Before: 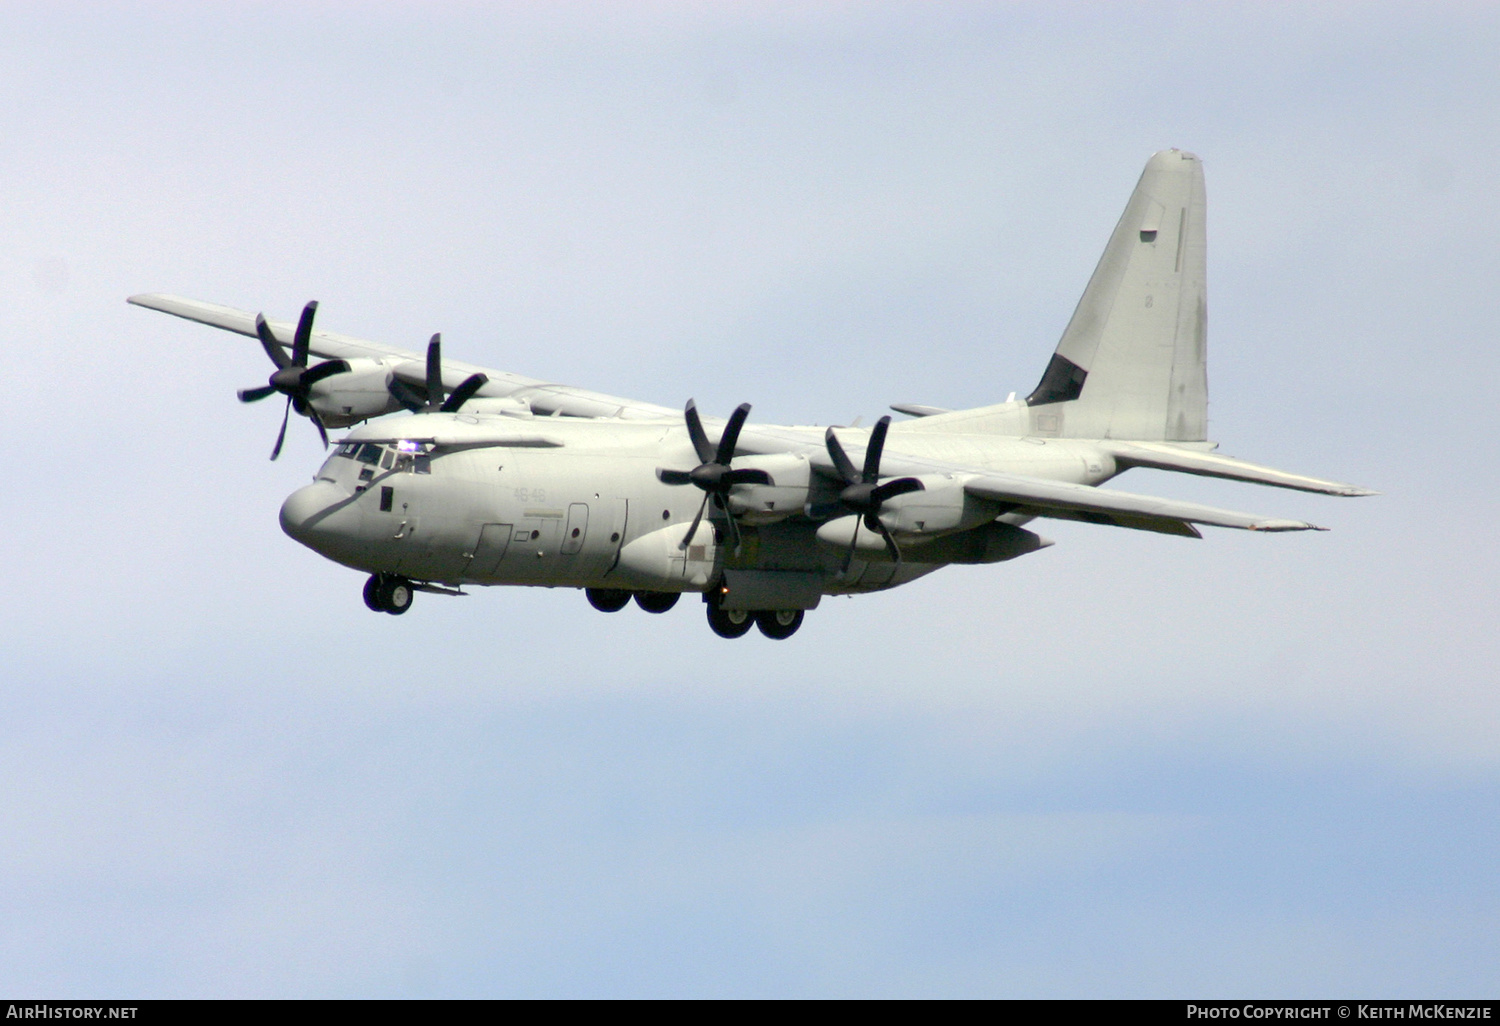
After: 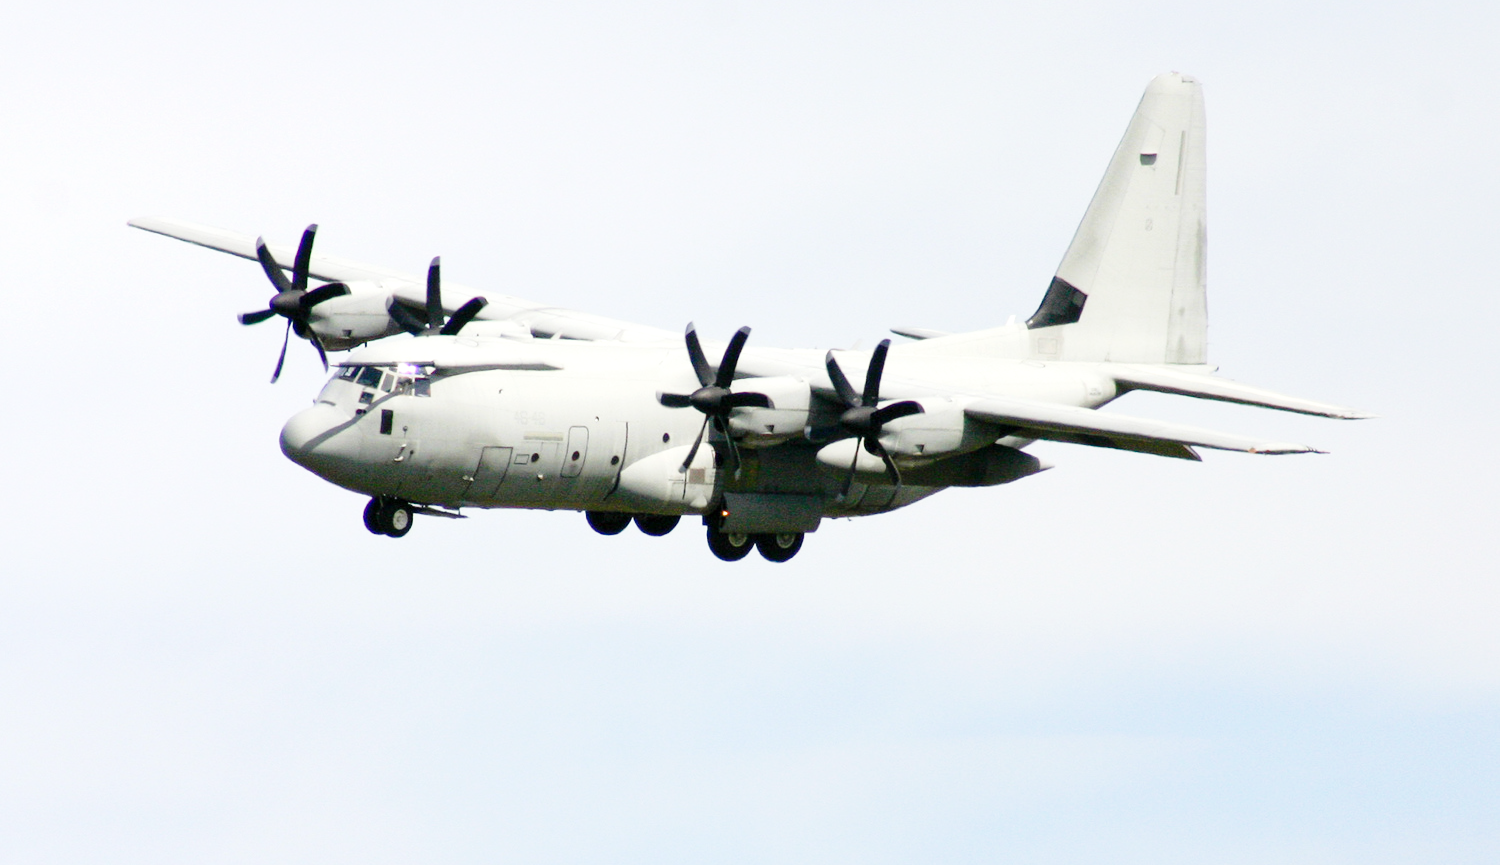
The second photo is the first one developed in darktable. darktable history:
crop: top 7.581%, bottom 8.078%
base curve: curves: ch0 [(0, 0) (0.028, 0.03) (0.121, 0.232) (0.46, 0.748) (0.859, 0.968) (1, 1)], preserve colors none
exposure: exposure 0.127 EV, compensate highlight preservation false
